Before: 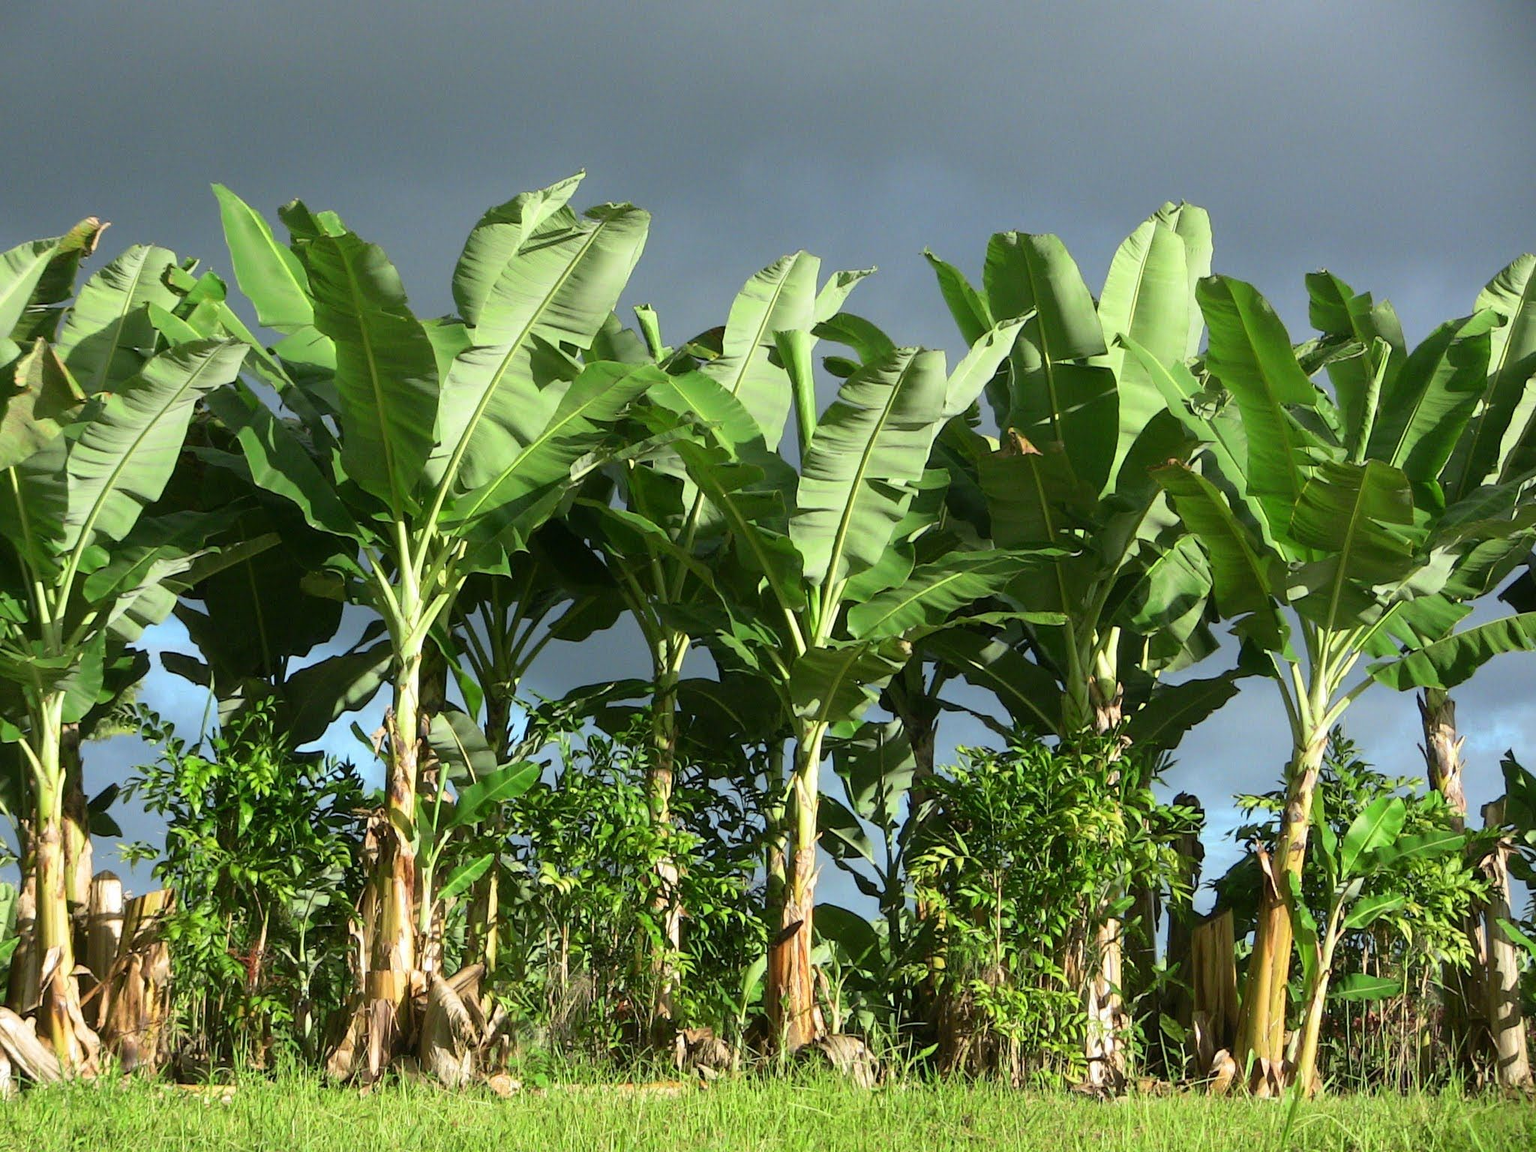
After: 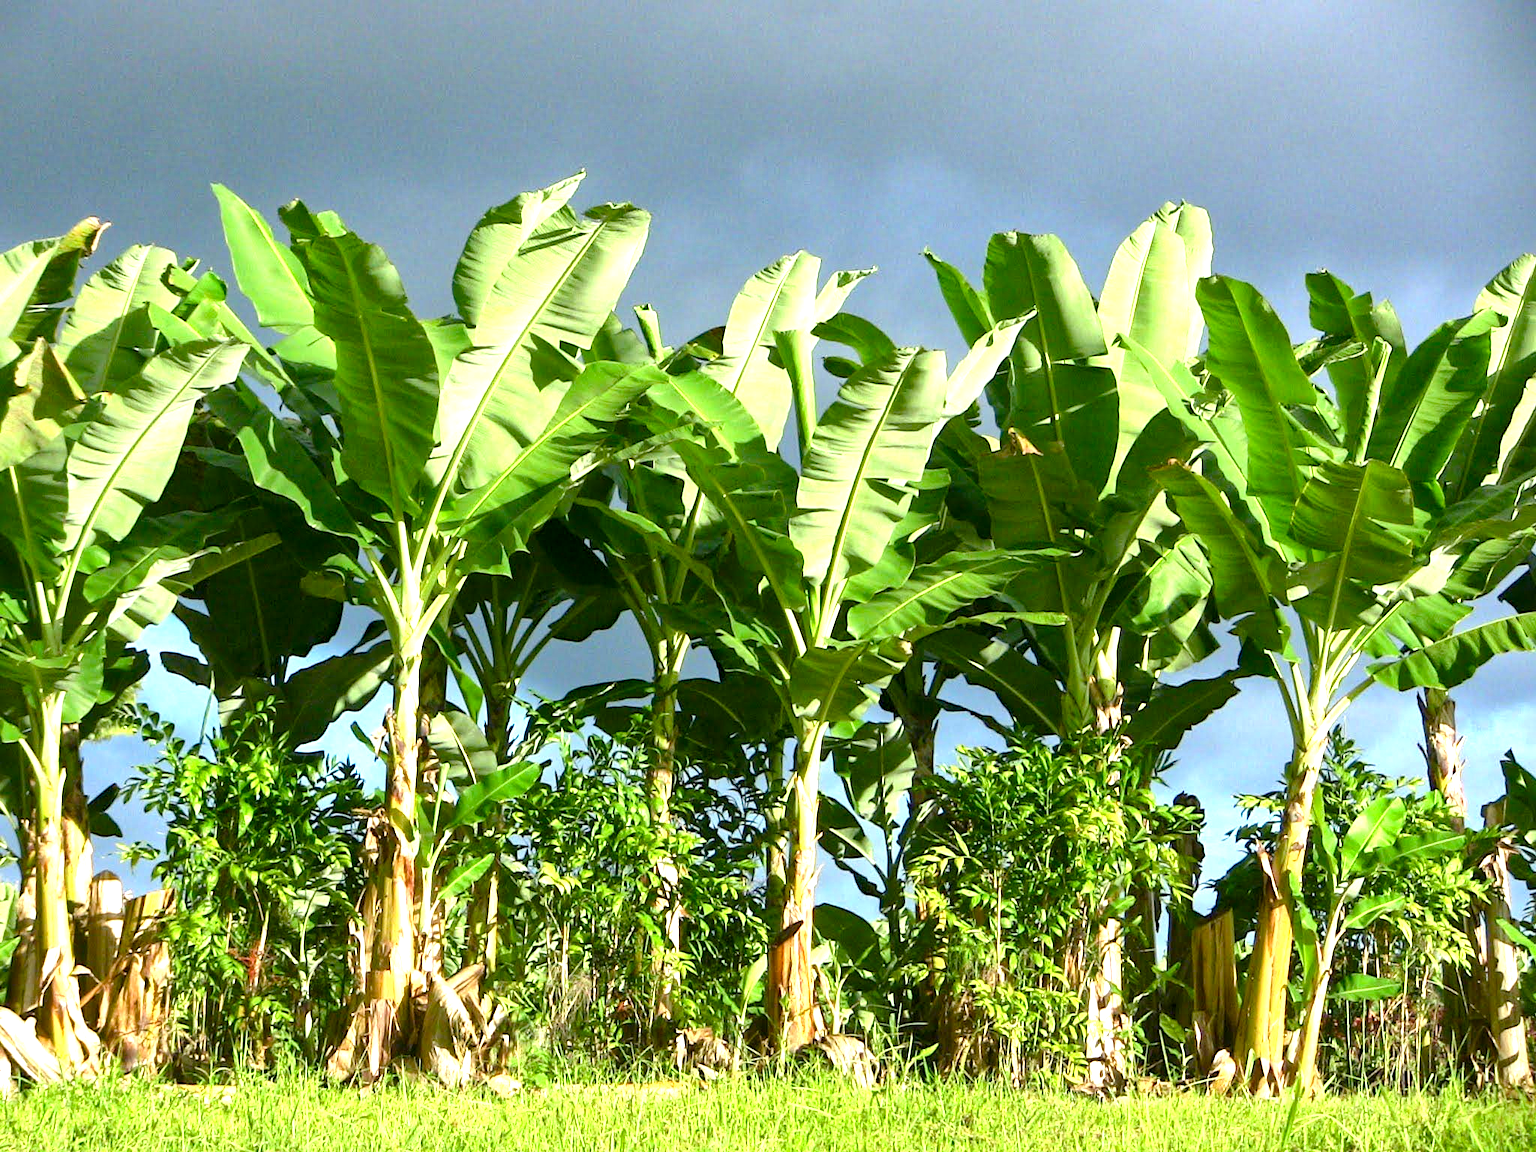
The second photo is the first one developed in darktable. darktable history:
local contrast: mode bilateral grid, contrast 20, coarseness 51, detail 141%, midtone range 0.2
exposure: exposure 1 EV, compensate exposure bias true, compensate highlight preservation false
color balance rgb: shadows lift › chroma 1.674%, shadows lift › hue 259.3°, perceptual saturation grading › global saturation 20%, perceptual saturation grading › highlights -24.813%, perceptual saturation grading › shadows 25.919%, global vibrance 23.02%
haze removal: compatibility mode true, adaptive false
